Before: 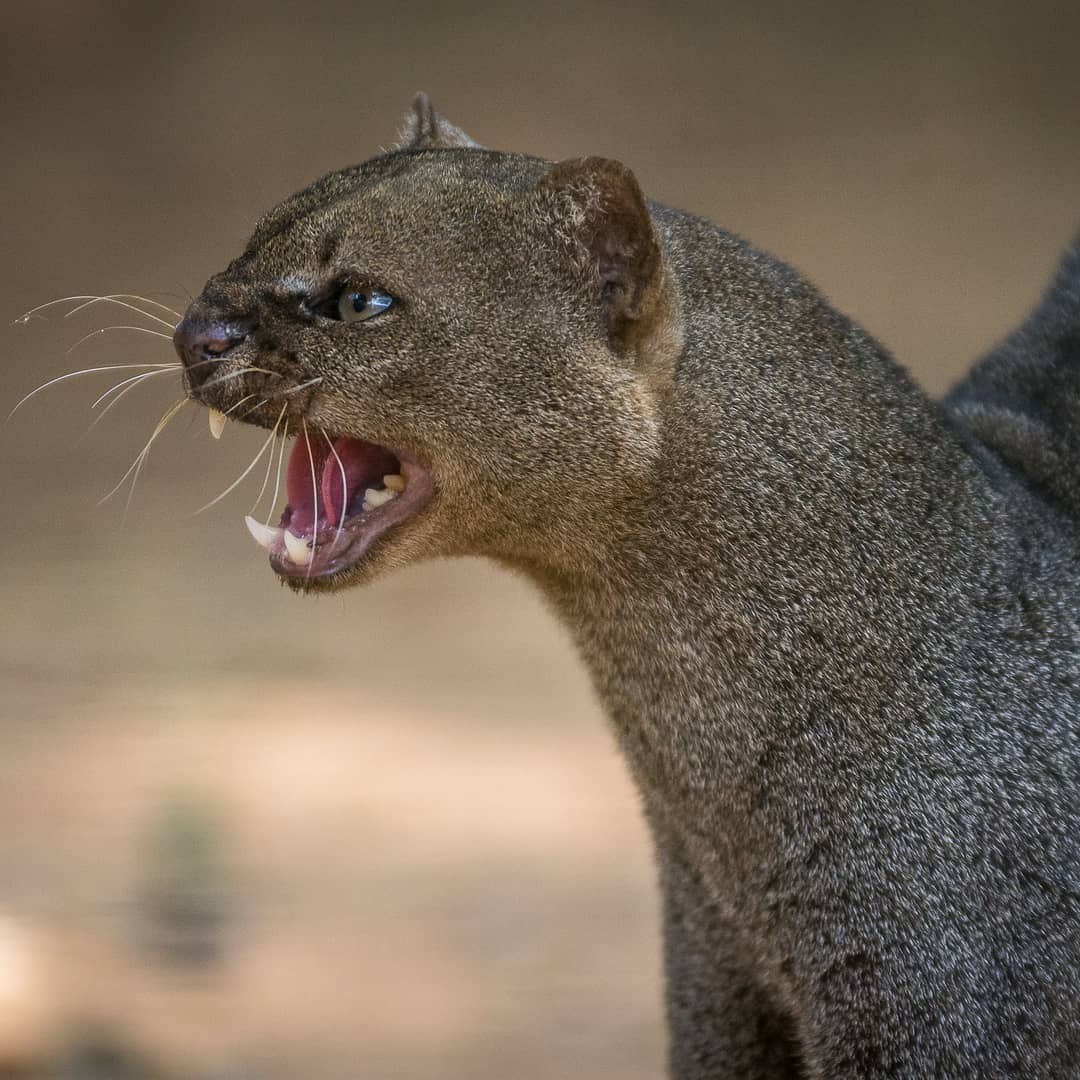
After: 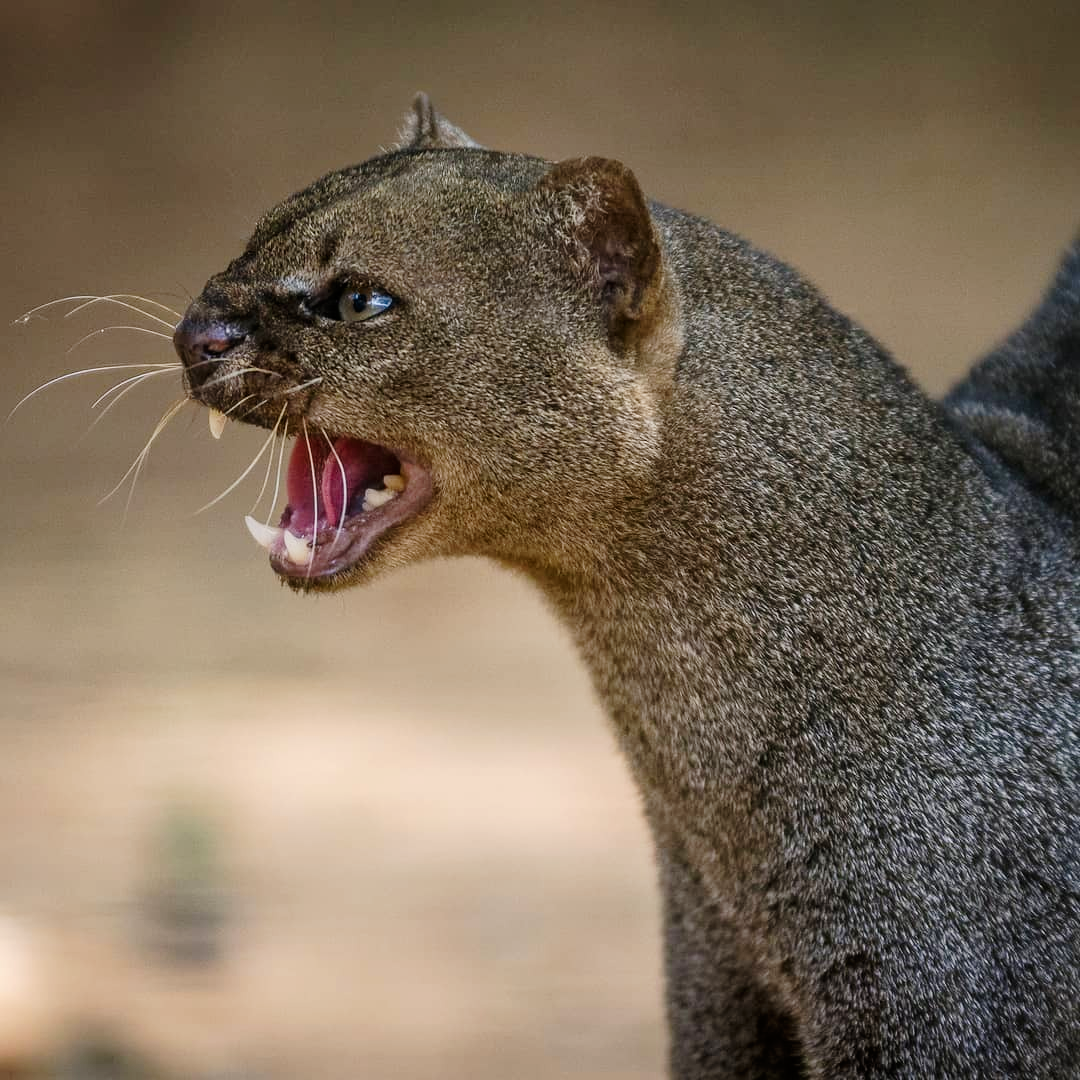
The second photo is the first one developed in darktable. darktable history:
tone curve: curves: ch0 [(0.003, 0) (0.066, 0.023) (0.149, 0.094) (0.264, 0.238) (0.395, 0.421) (0.517, 0.56) (0.688, 0.743) (0.813, 0.846) (1, 1)]; ch1 [(0, 0) (0.164, 0.115) (0.337, 0.332) (0.39, 0.398) (0.464, 0.461) (0.501, 0.5) (0.507, 0.503) (0.534, 0.537) (0.577, 0.59) (0.652, 0.681) (0.733, 0.749) (0.811, 0.796) (1, 1)]; ch2 [(0, 0) (0.337, 0.382) (0.464, 0.476) (0.501, 0.502) (0.527, 0.54) (0.551, 0.565) (0.6, 0.59) (0.687, 0.675) (1, 1)], preserve colors none
